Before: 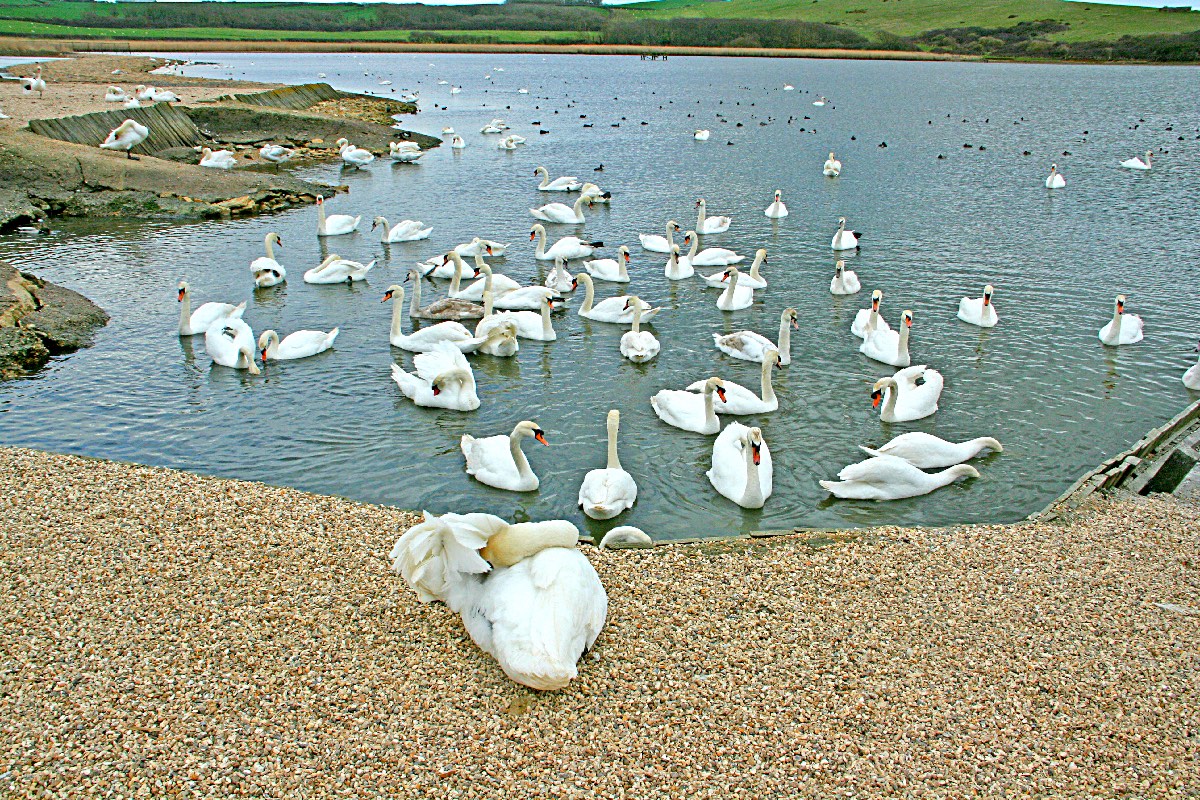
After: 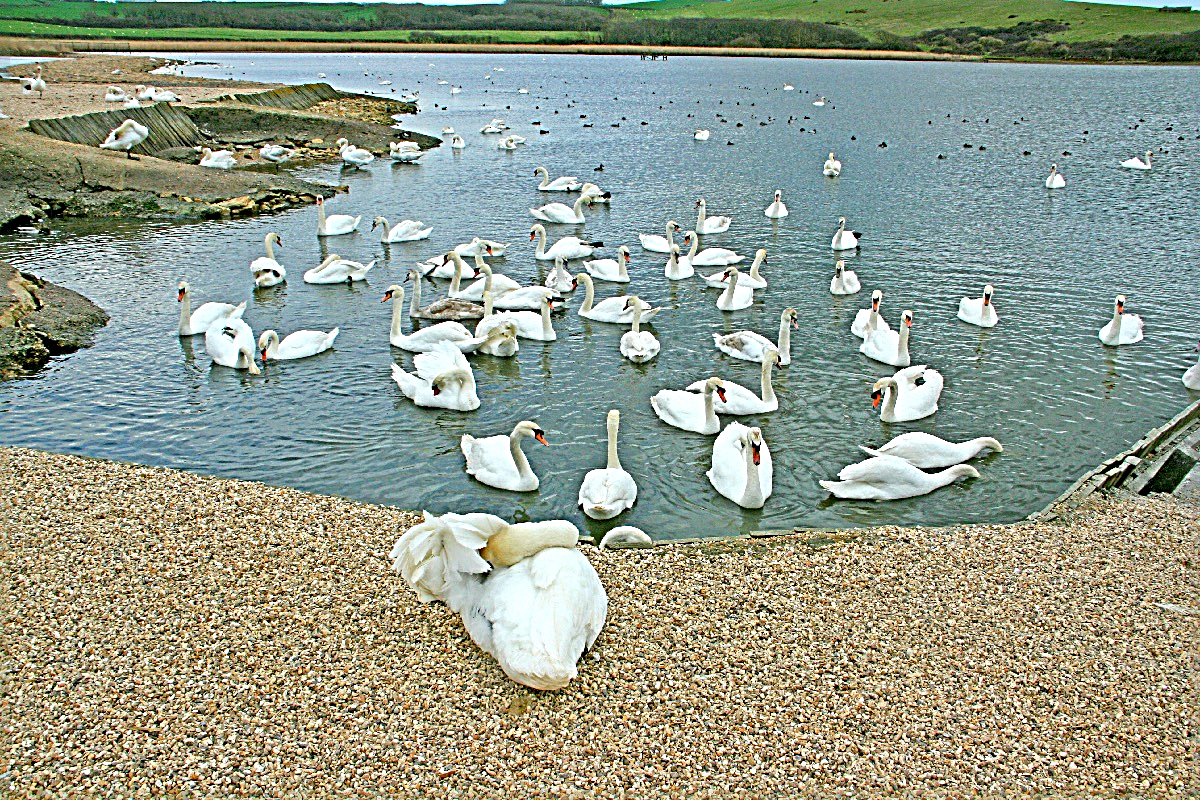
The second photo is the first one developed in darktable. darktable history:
sharpen: radius 3.949
